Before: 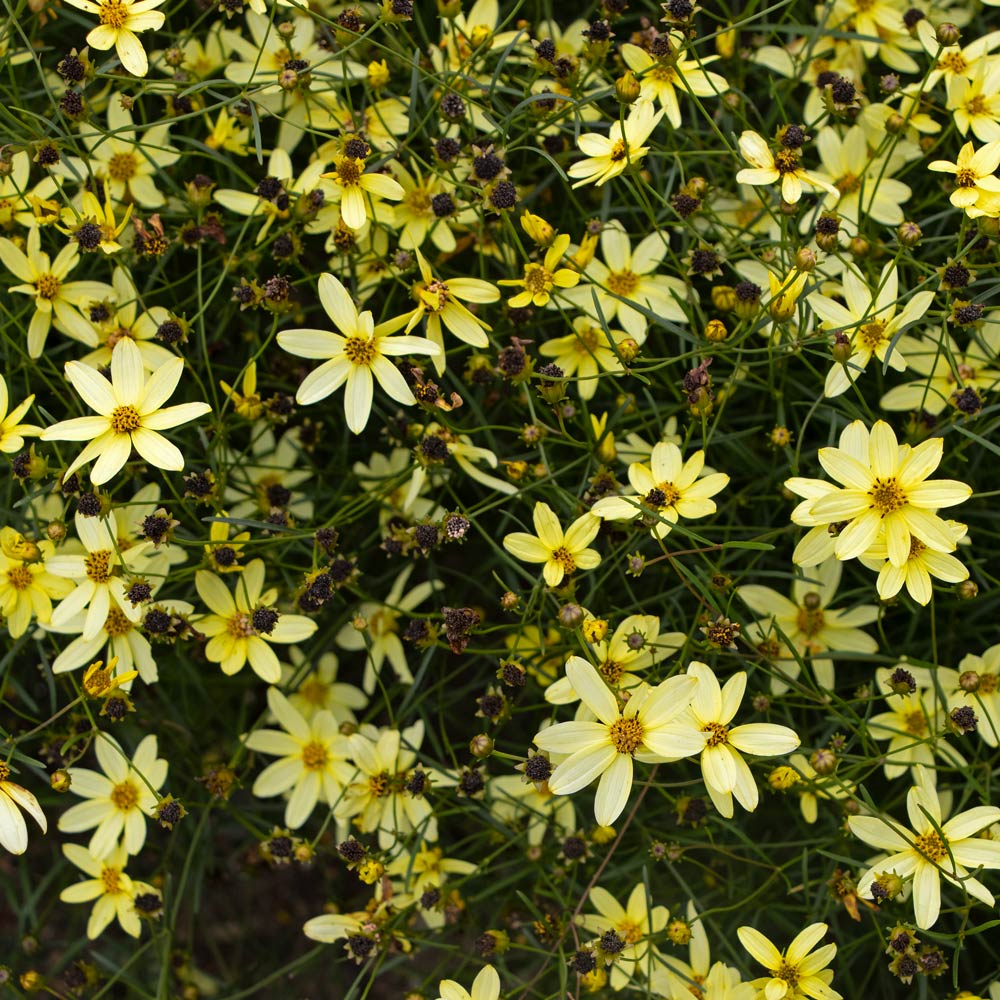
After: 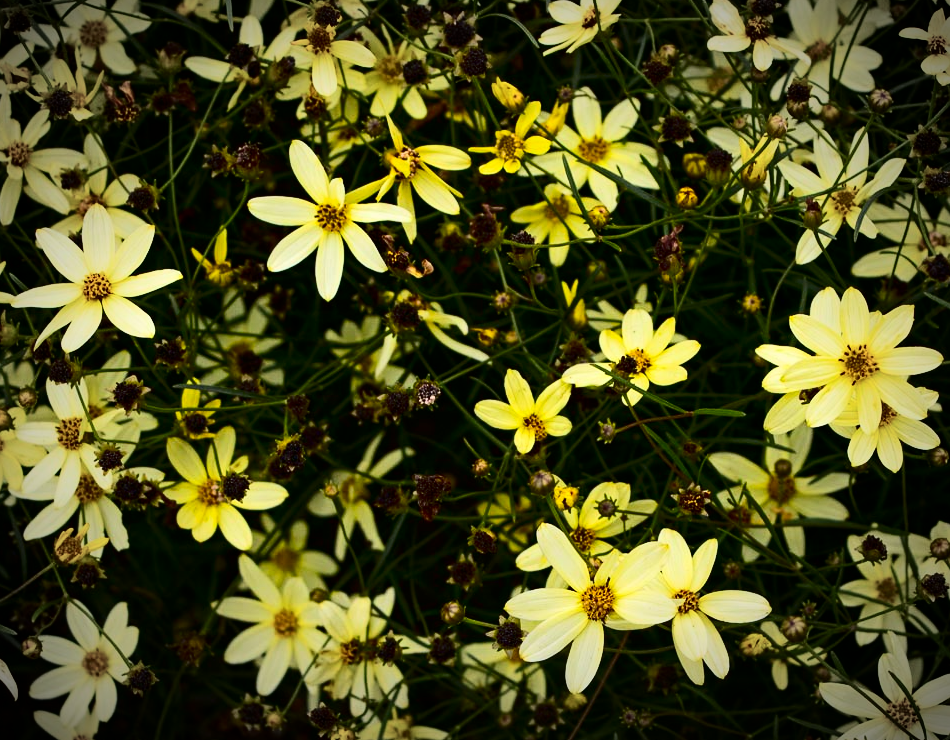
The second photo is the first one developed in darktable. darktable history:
contrast brightness saturation: contrast 0.32, brightness -0.08, saturation 0.17
crop and rotate: left 2.991%, top 13.302%, right 1.981%, bottom 12.636%
vignetting: fall-off start 67.5%, fall-off radius 67.23%, brightness -0.813, automatic ratio true
